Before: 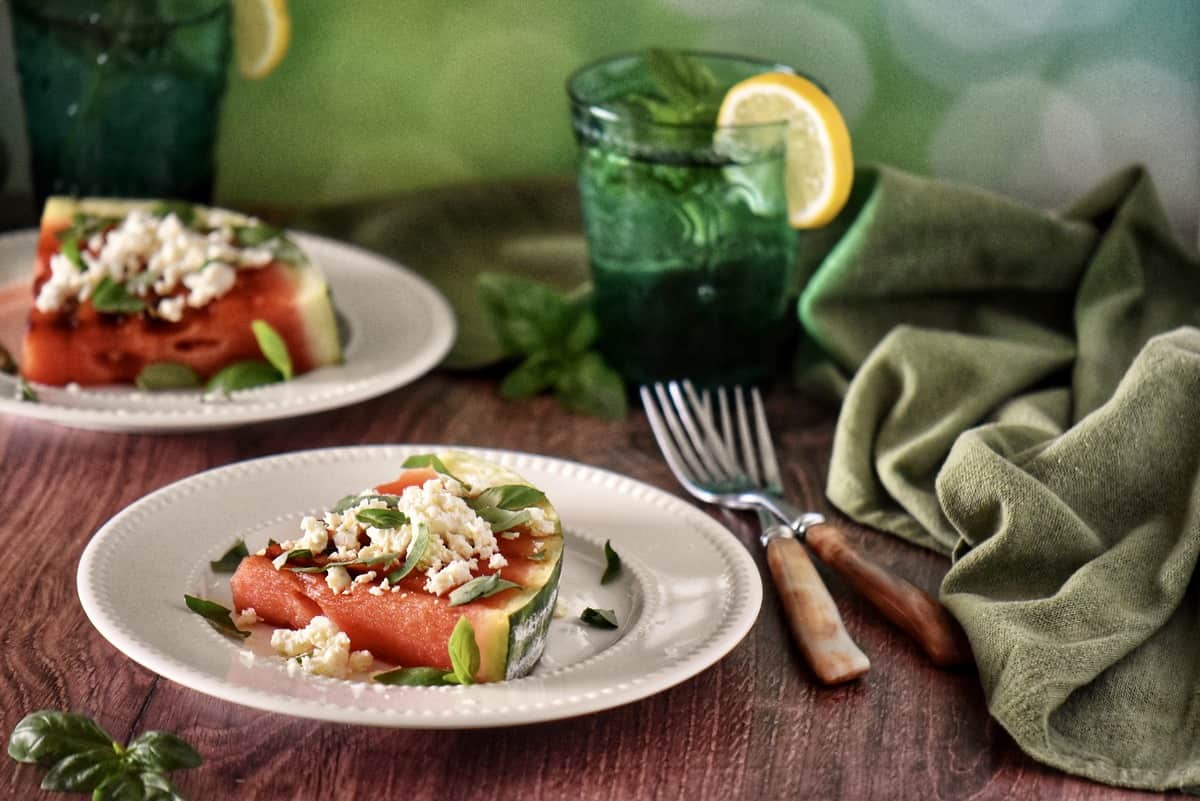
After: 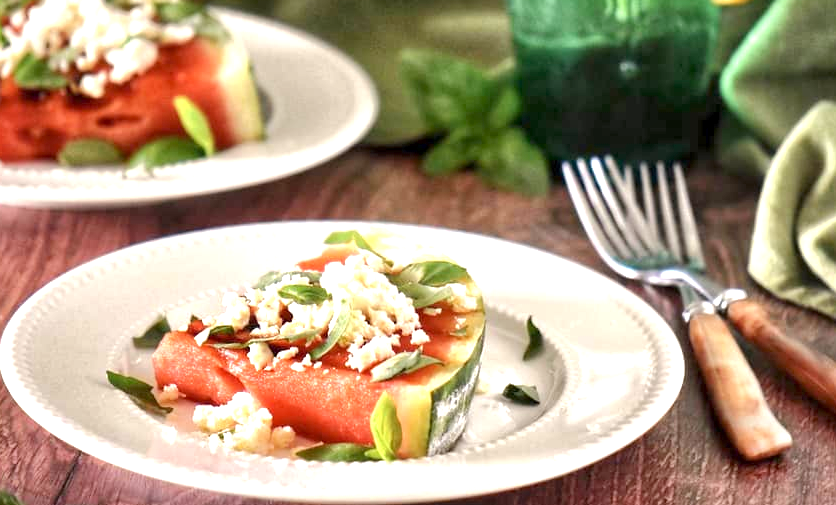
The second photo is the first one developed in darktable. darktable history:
tone equalizer: -8 EV 0.979 EV, -7 EV 1.03 EV, -6 EV 0.975 EV, -5 EV 0.968 EV, -4 EV 1.03 EV, -3 EV 0.762 EV, -2 EV 0.501 EV, -1 EV 0.268 EV, smoothing diameter 24.91%, edges refinement/feathering 10.31, preserve details guided filter
exposure: exposure 1 EV, compensate highlight preservation false
crop: left 6.541%, top 27.994%, right 23.789%, bottom 8.888%
